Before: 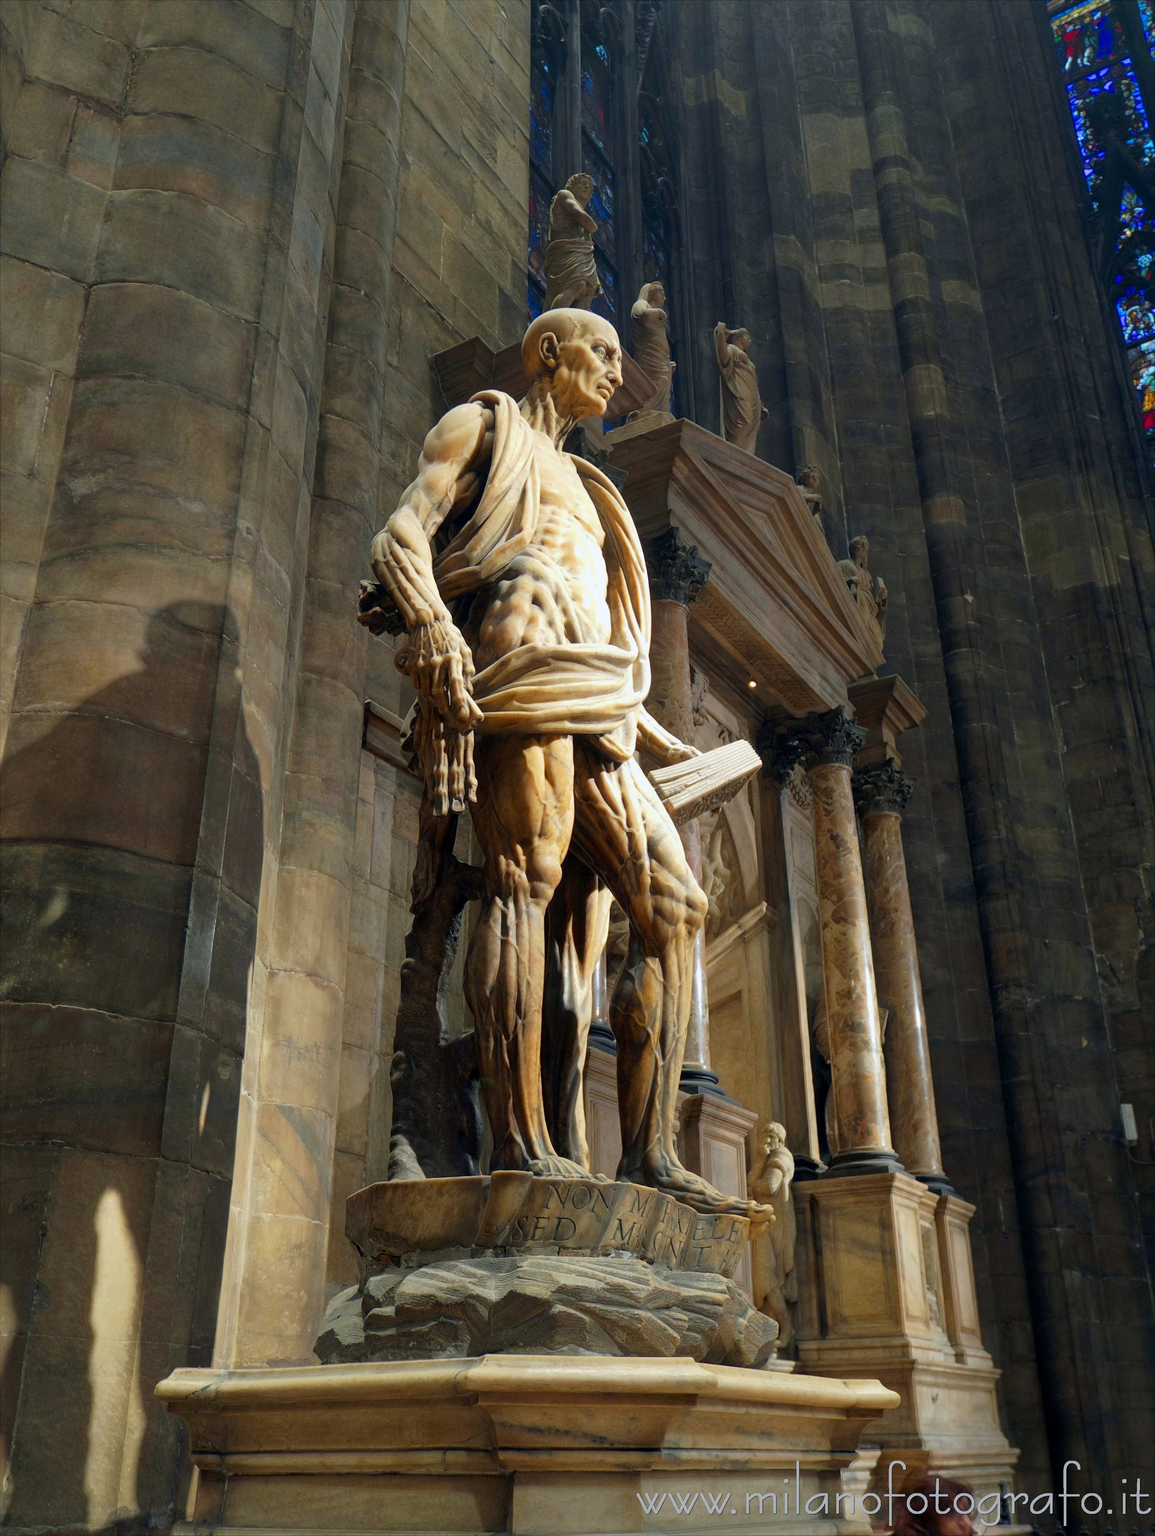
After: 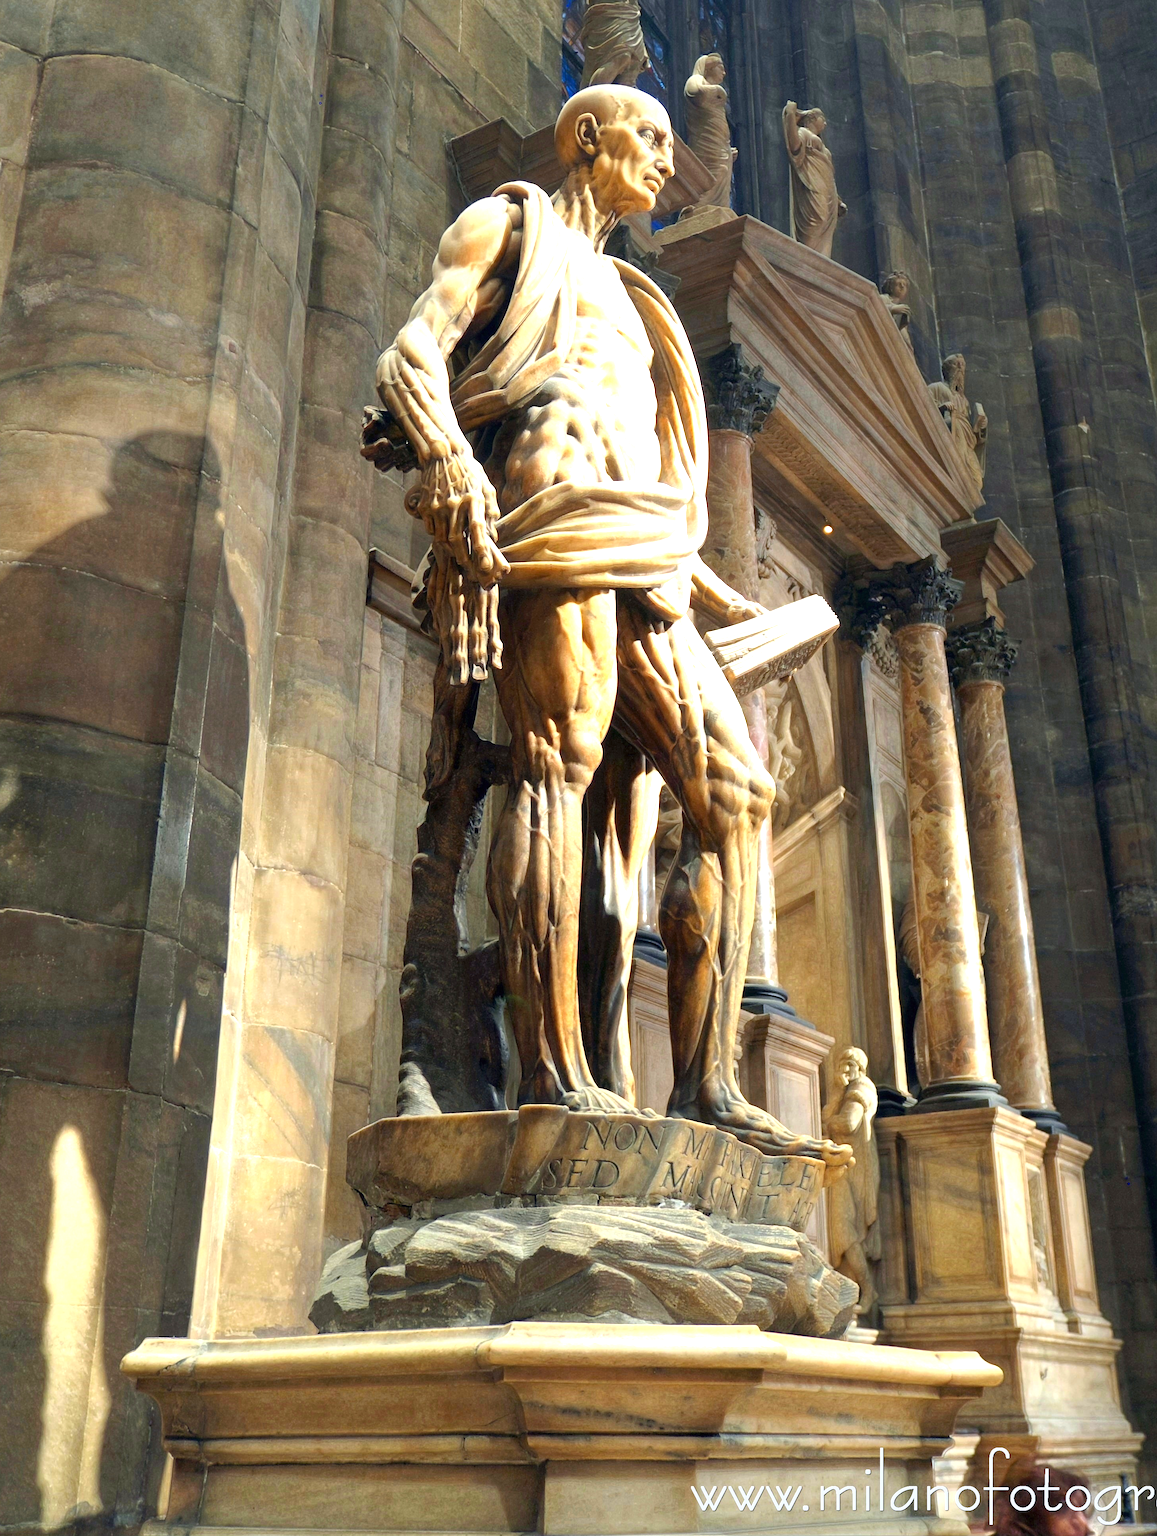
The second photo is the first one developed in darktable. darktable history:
crop and rotate: left 4.583%, top 15.419%, right 10.693%
exposure: black level correction 0, exposure 1.2 EV, compensate highlight preservation false
